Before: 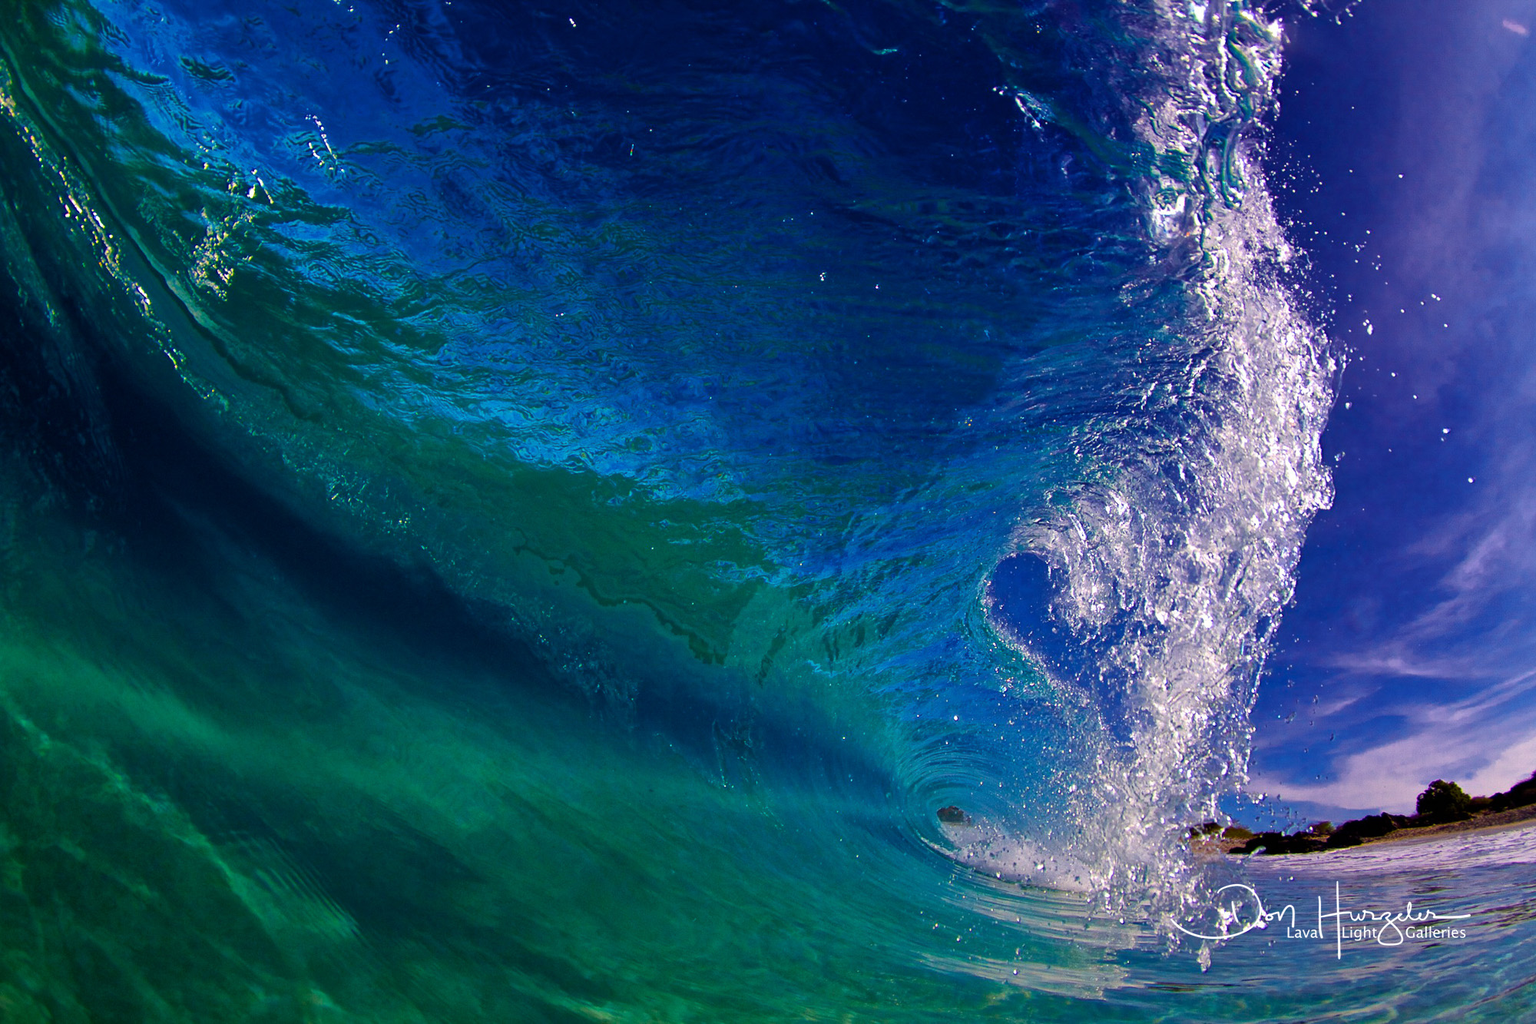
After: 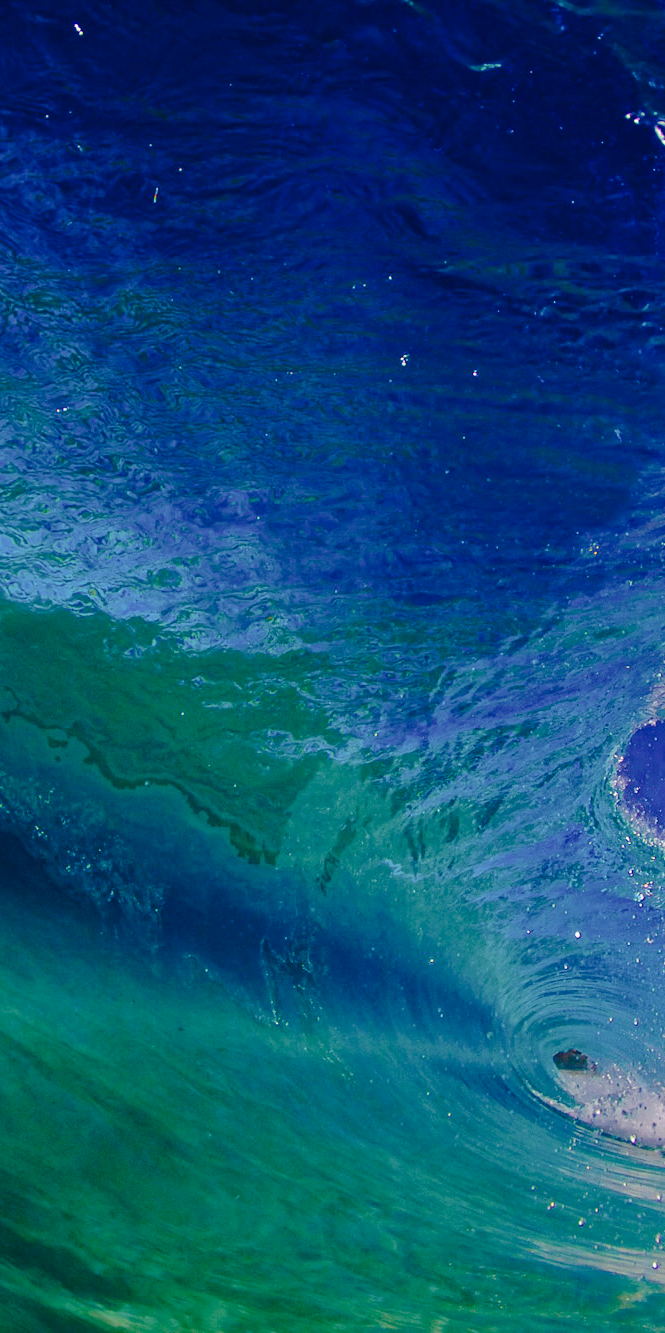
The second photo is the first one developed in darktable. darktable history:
crop: left 33.36%, right 33.36%
tone curve: curves: ch0 [(0, 0) (0.003, 0.004) (0.011, 0.01) (0.025, 0.025) (0.044, 0.042) (0.069, 0.064) (0.1, 0.093) (0.136, 0.13) (0.177, 0.182) (0.224, 0.241) (0.277, 0.322) (0.335, 0.409) (0.399, 0.482) (0.468, 0.551) (0.543, 0.606) (0.623, 0.672) (0.709, 0.73) (0.801, 0.81) (0.898, 0.885) (1, 1)], preserve colors none
